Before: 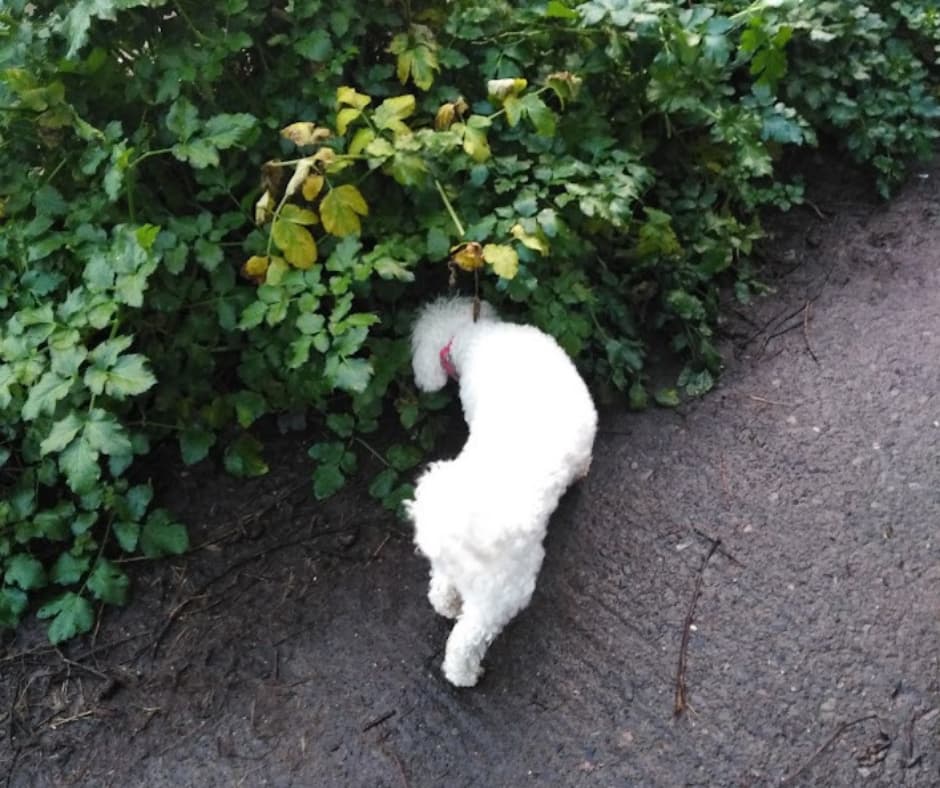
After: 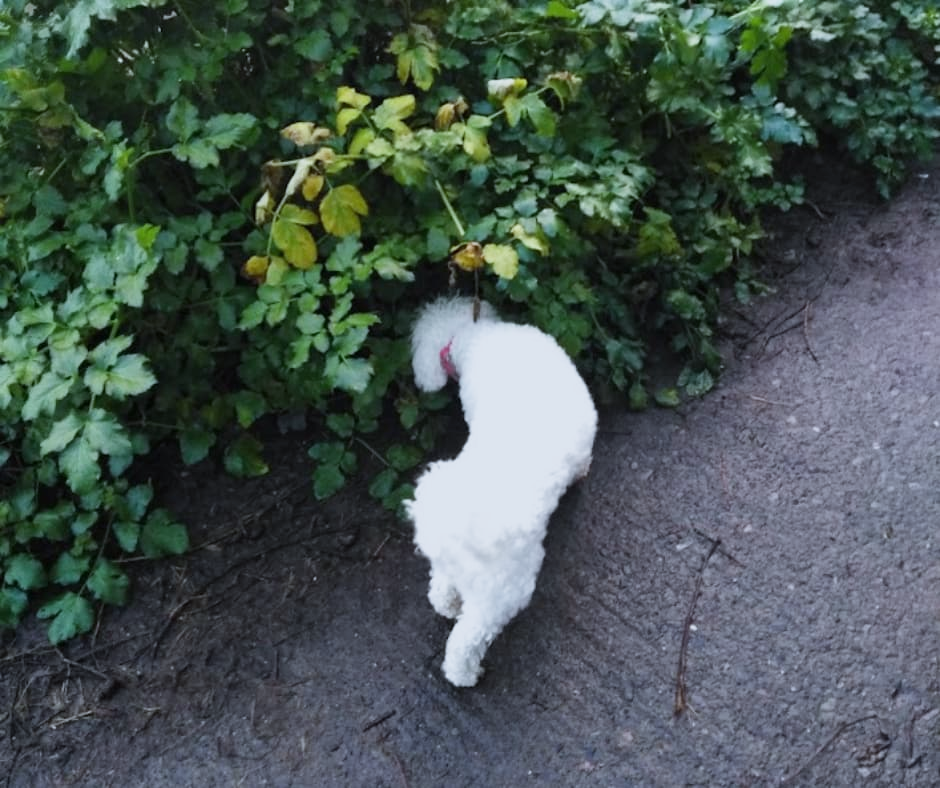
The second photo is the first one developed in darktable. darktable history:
sigmoid: contrast 1.22, skew 0.65
white balance: red 0.924, blue 1.095
